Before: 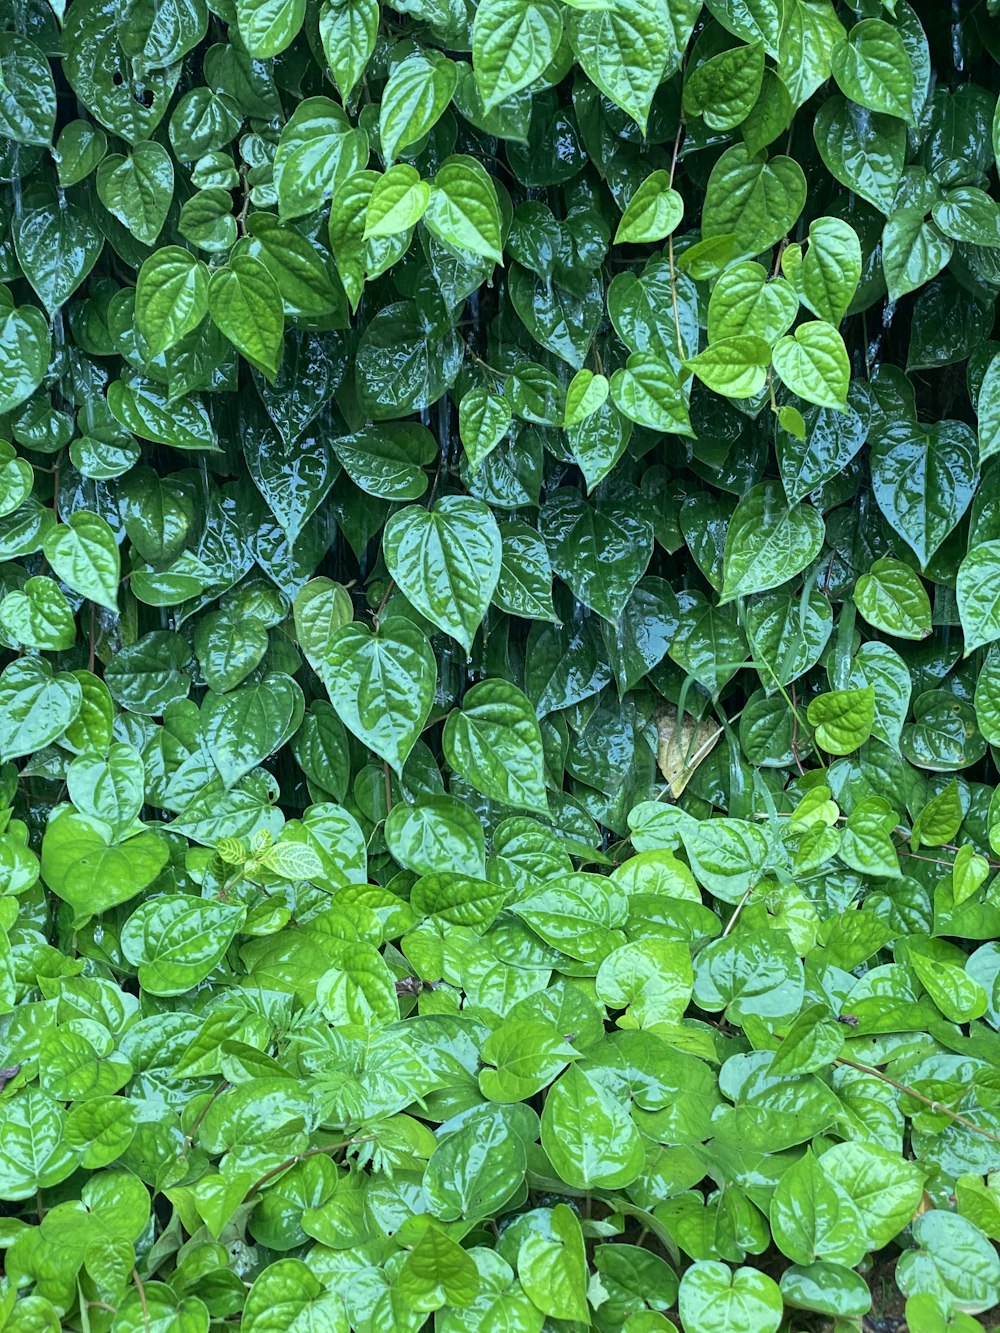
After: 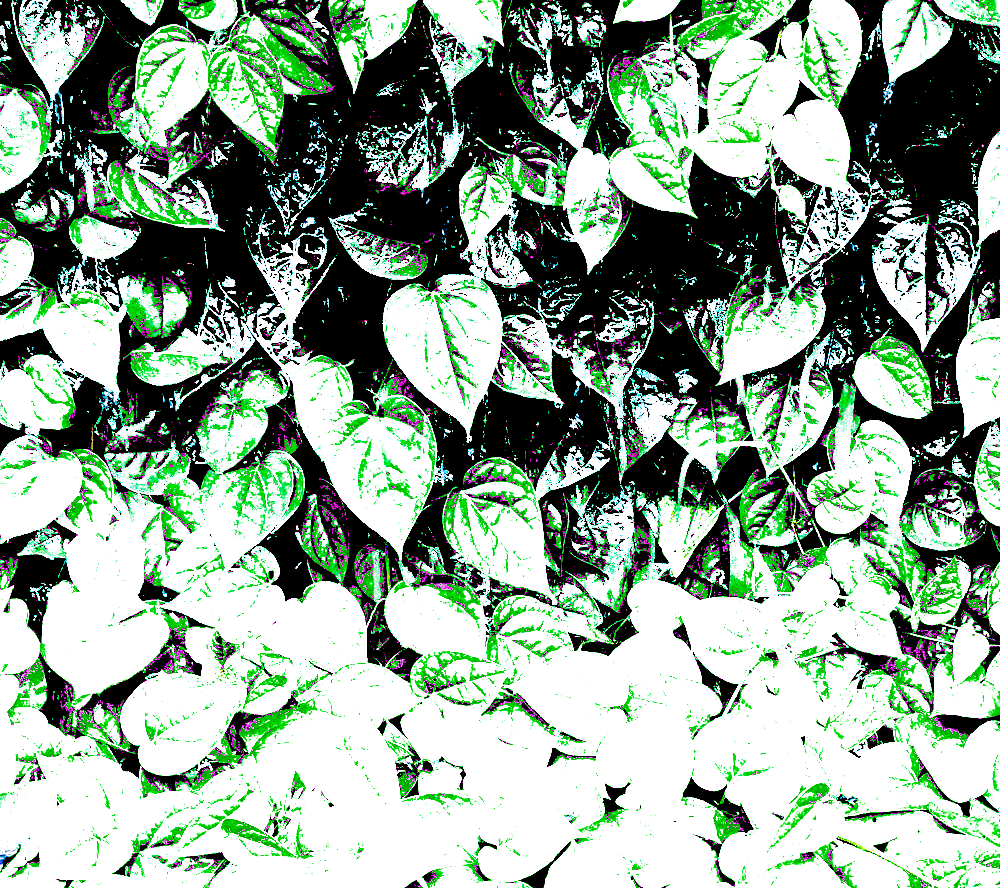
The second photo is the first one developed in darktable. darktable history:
exposure: black level correction 0.098, exposure 2.988 EV, compensate highlight preservation false
filmic rgb: black relative exposure -7.65 EV, white relative exposure 4.56 EV, hardness 3.61, contrast 1.058
crop: top 16.585%, bottom 16.773%
contrast brightness saturation: brightness -0.98, saturation 0.983
